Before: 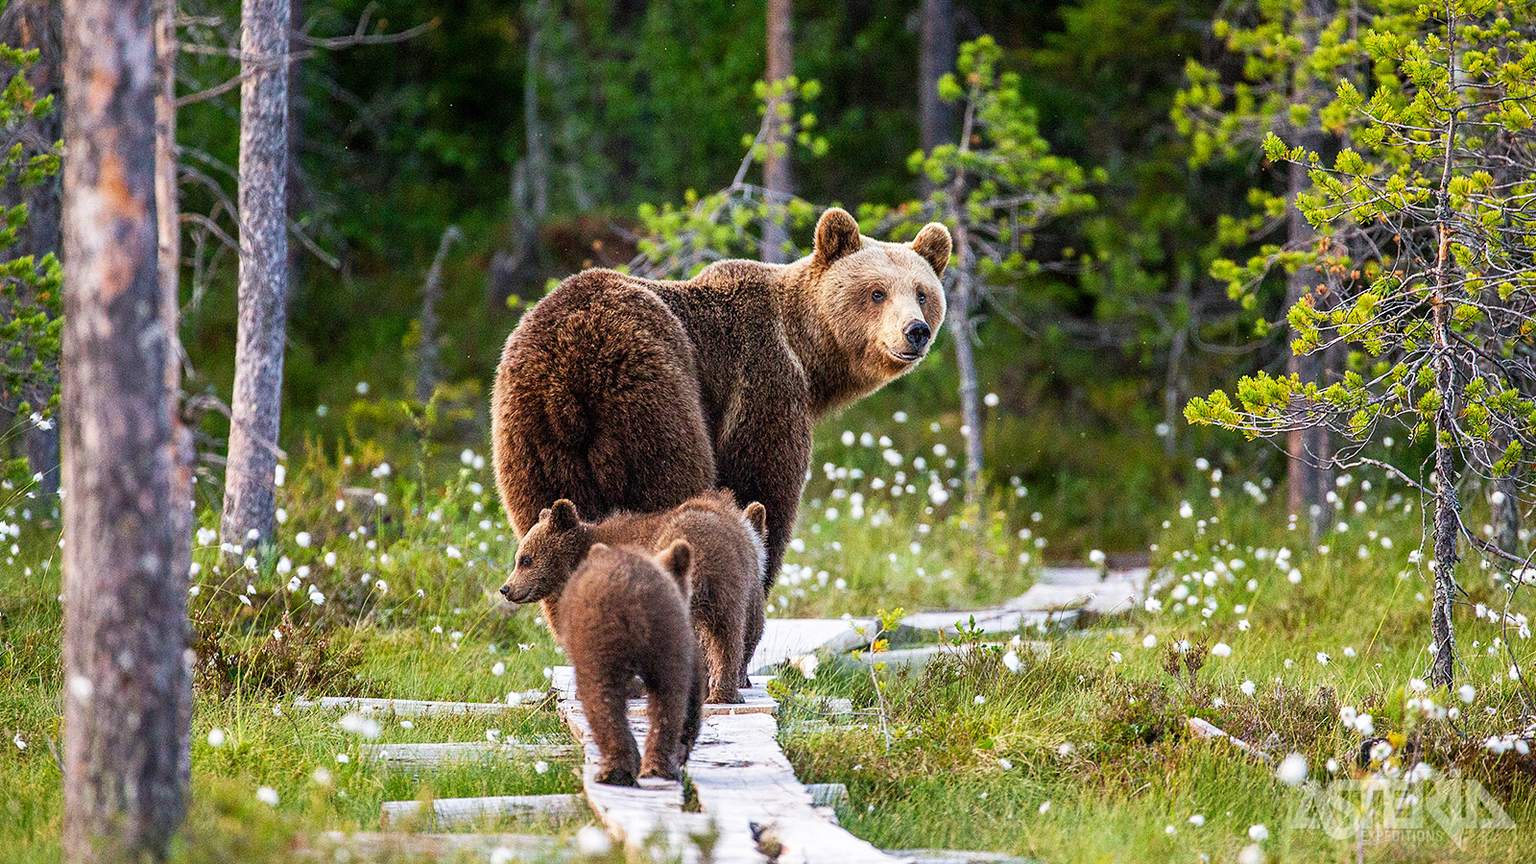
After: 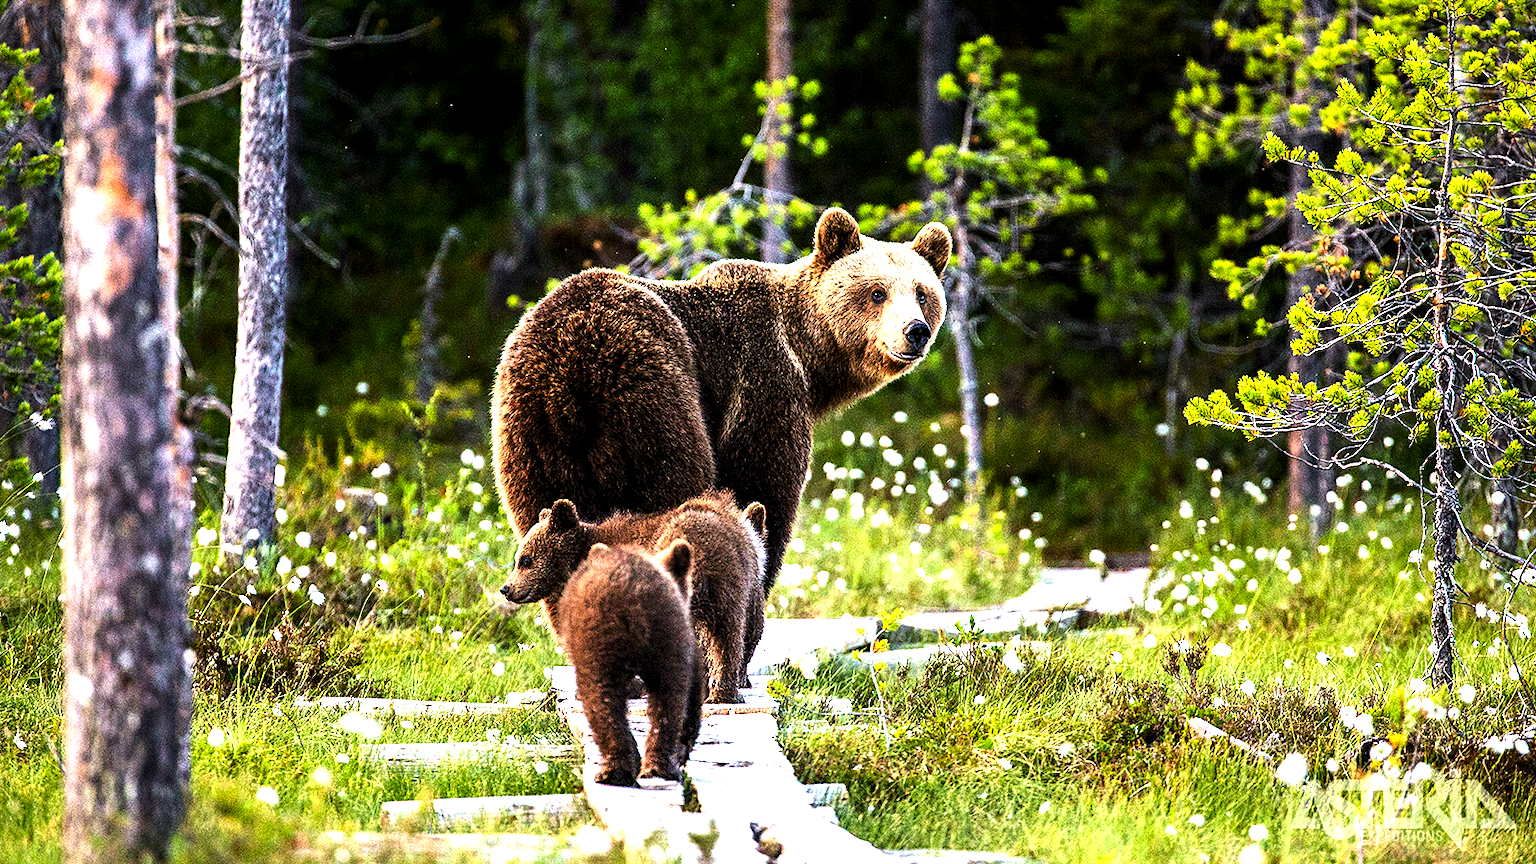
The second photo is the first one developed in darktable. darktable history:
levels: levels [0.044, 0.475, 0.791]
tone curve: curves: ch0 [(0, 0.011) (0.139, 0.106) (0.295, 0.271) (0.499, 0.523) (0.739, 0.782) (0.857, 0.879) (1, 0.967)]; ch1 [(0, 0) (0.272, 0.249) (0.39, 0.379) (0.469, 0.456) (0.495, 0.497) (0.524, 0.53) (0.588, 0.62) (0.725, 0.779) (1, 1)]; ch2 [(0, 0) (0.125, 0.089) (0.35, 0.317) (0.437, 0.42) (0.502, 0.499) (0.533, 0.553) (0.599, 0.638) (1, 1)], color space Lab, independent channels, preserve colors none
